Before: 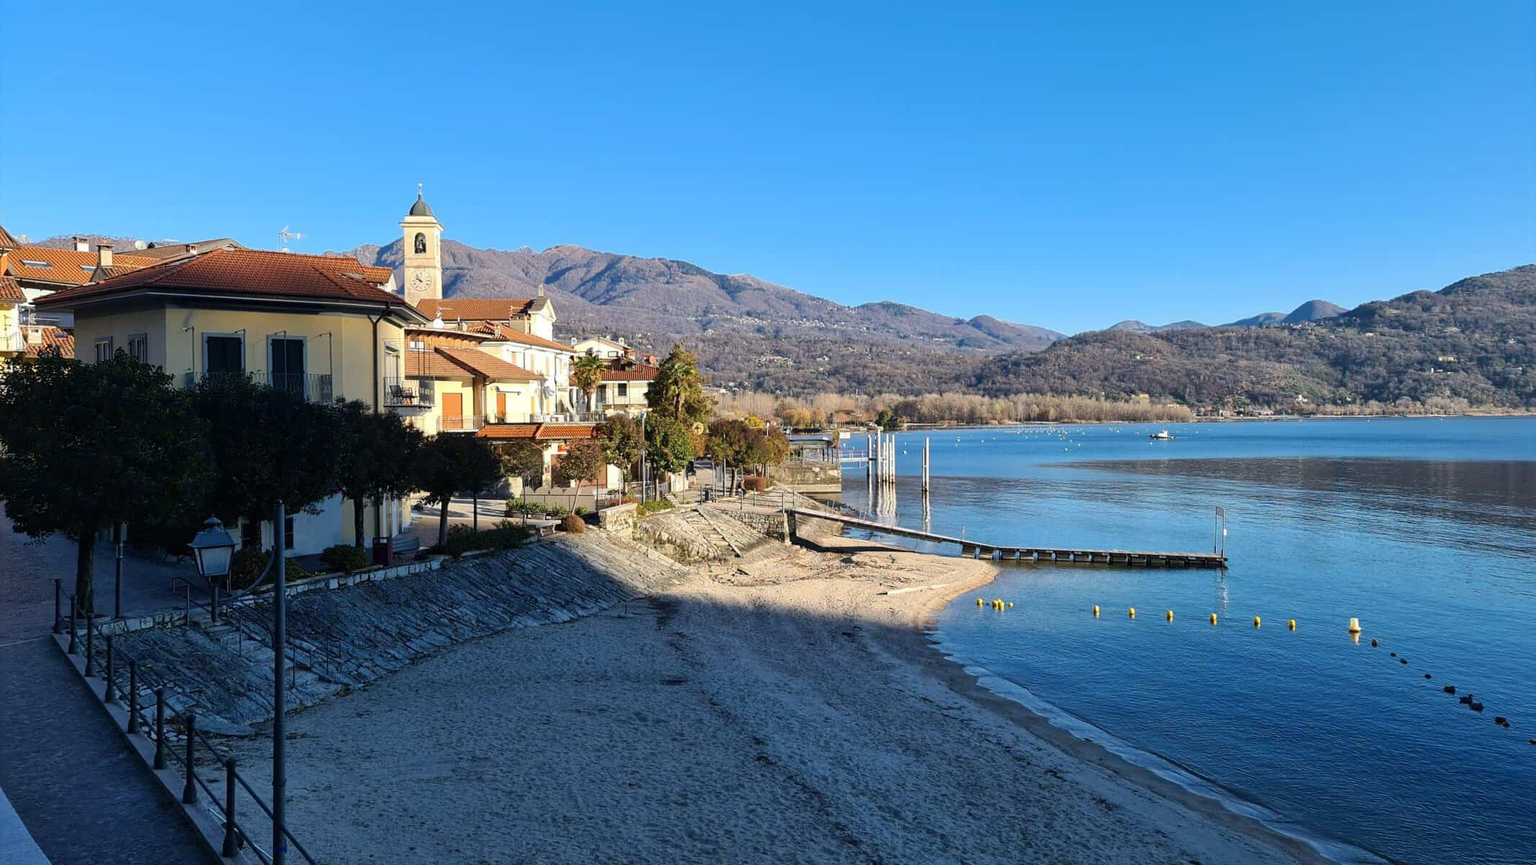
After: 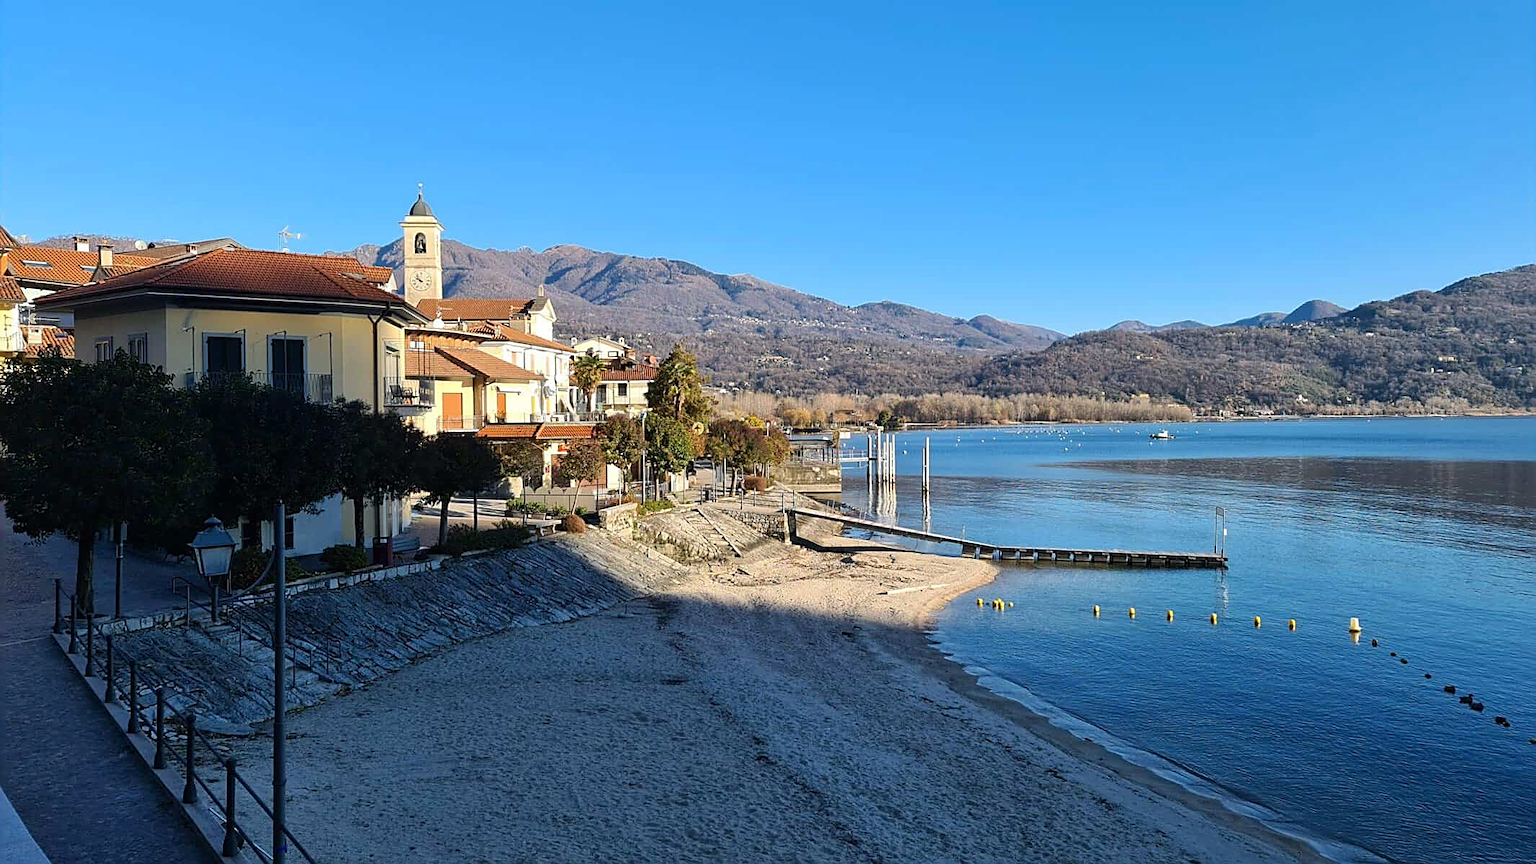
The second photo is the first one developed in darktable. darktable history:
sharpen: on, module defaults
levels: levels [0, 0.498, 1]
